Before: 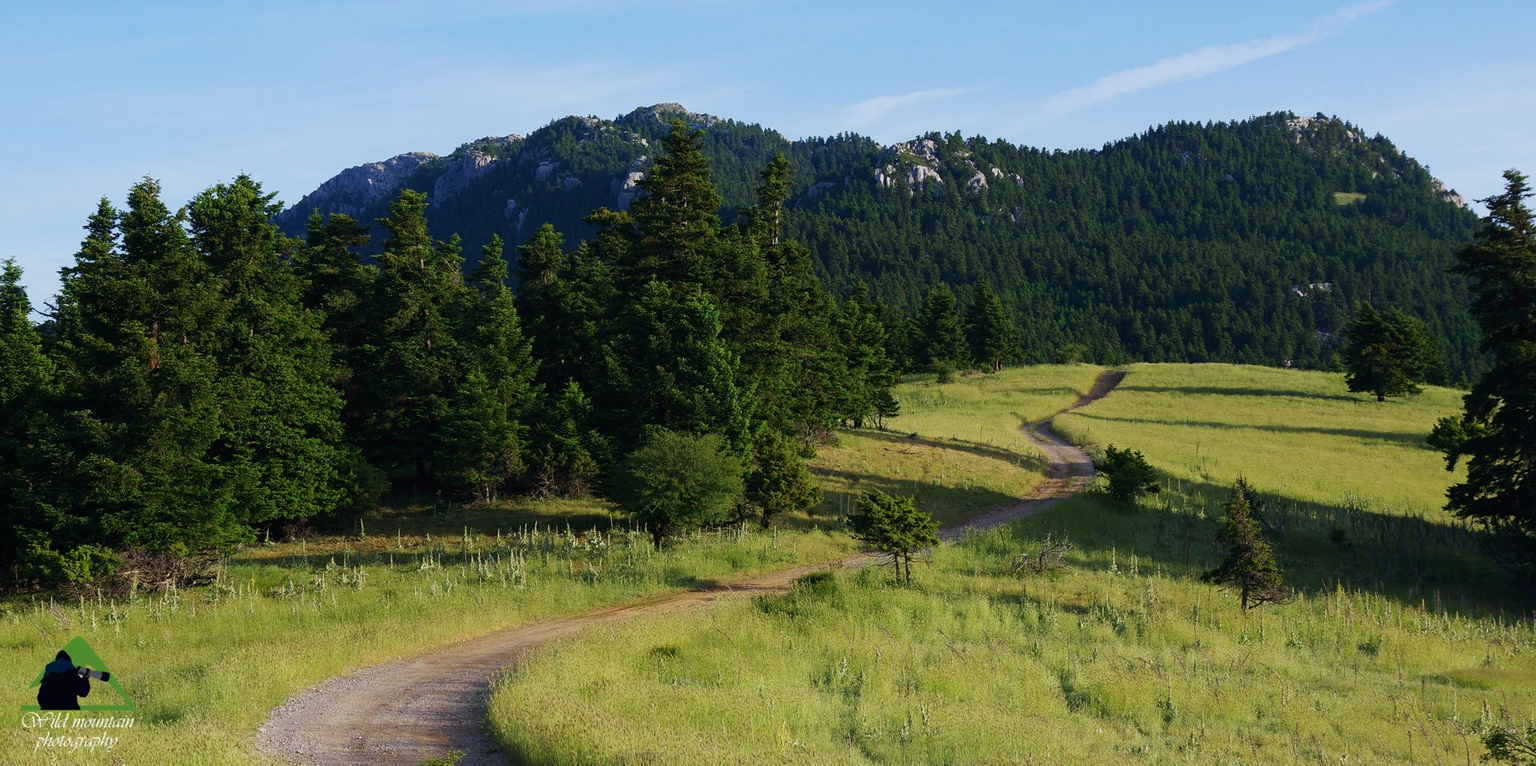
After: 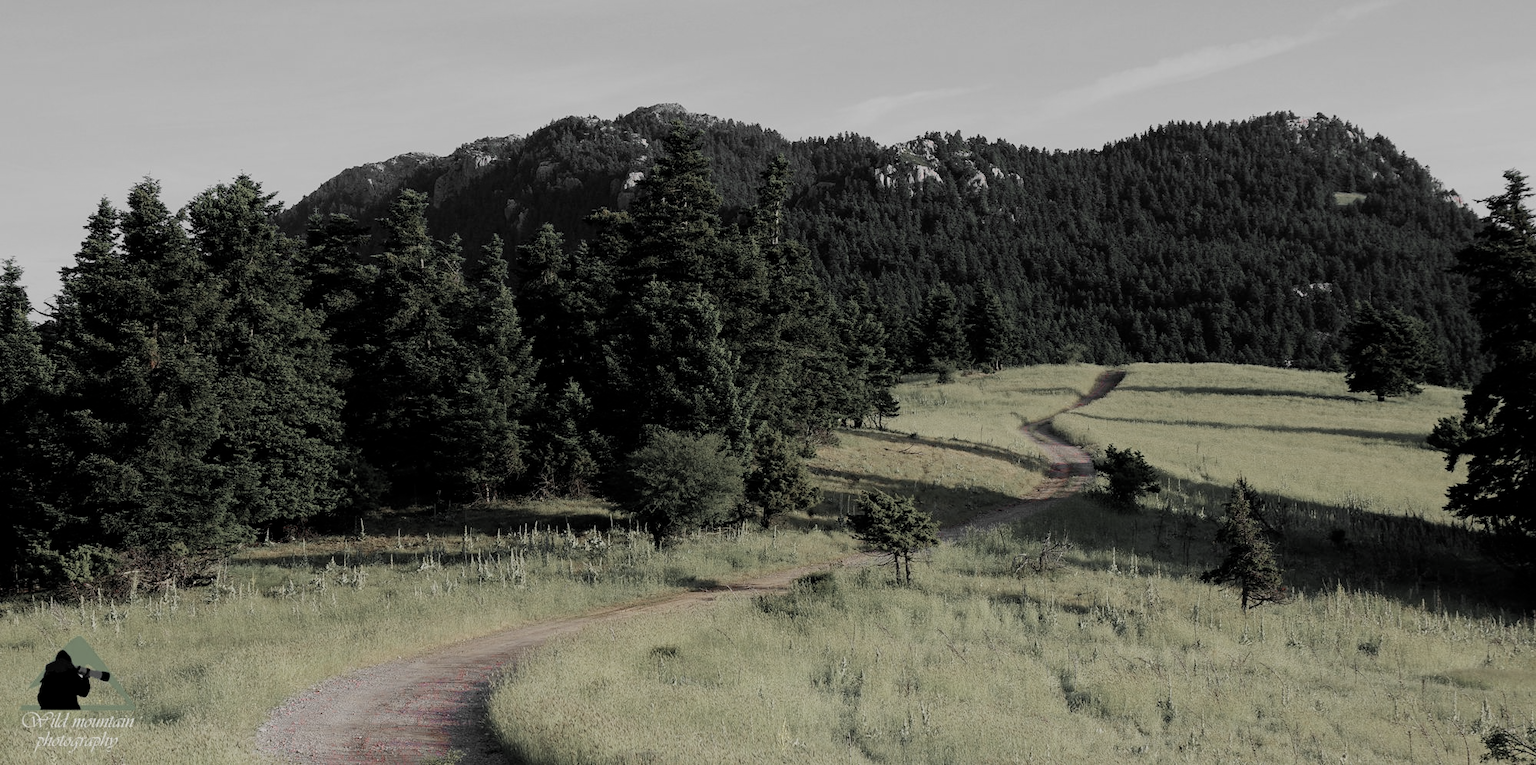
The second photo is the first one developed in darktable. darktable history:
filmic rgb: middle gray luminance 18.42%, black relative exposure -9 EV, white relative exposure 3.75 EV, threshold 6 EV, target black luminance 0%, hardness 4.85, latitude 67.35%, contrast 0.955, highlights saturation mix 20%, shadows ↔ highlights balance 21.36%, add noise in highlights 0, preserve chrominance luminance Y, color science v3 (2019), use custom middle-gray values true, iterations of high-quality reconstruction 0, contrast in highlights soft, enable highlight reconstruction true
color zones: curves: ch1 [(0, 0.831) (0.08, 0.771) (0.157, 0.268) (0.241, 0.207) (0.562, -0.005) (0.714, -0.013) (0.876, 0.01) (1, 0.831)]
